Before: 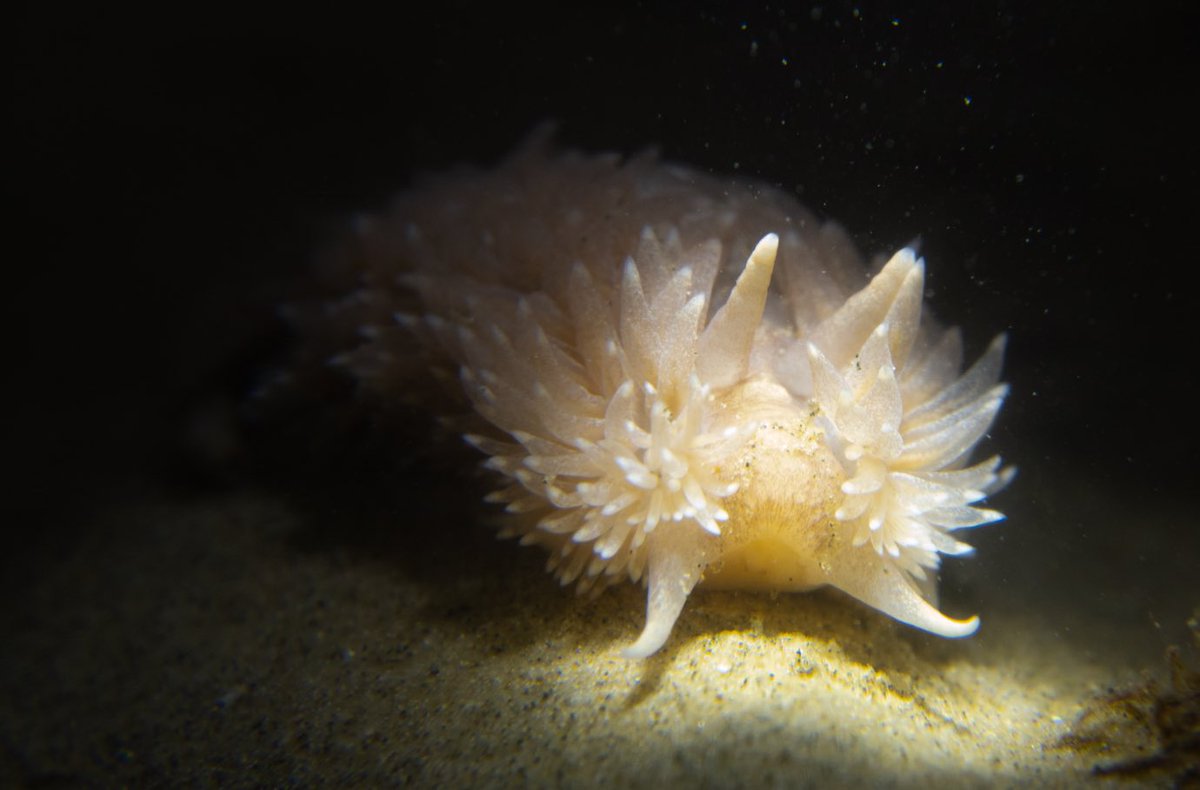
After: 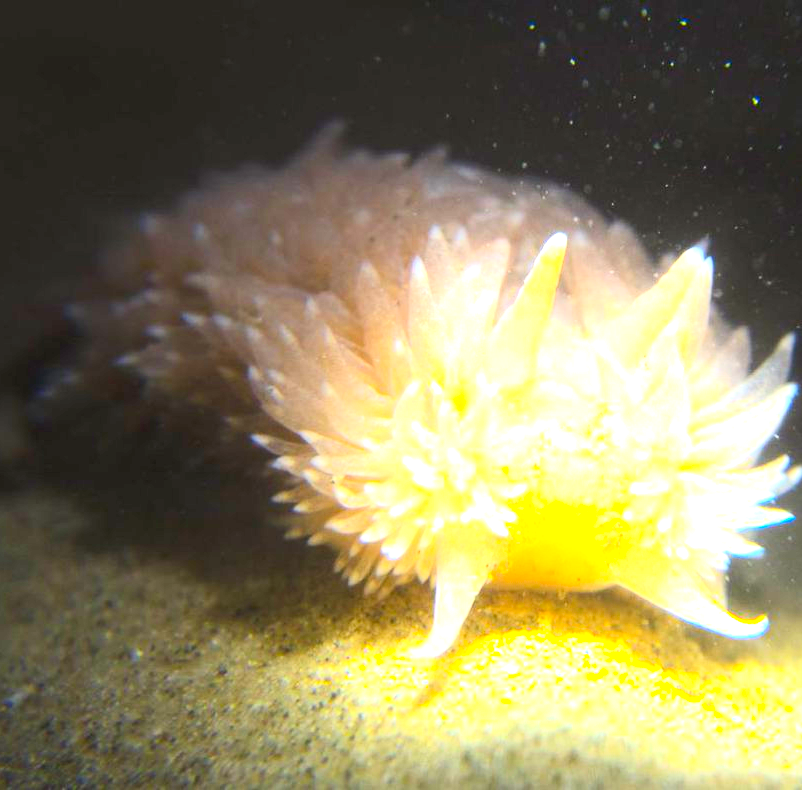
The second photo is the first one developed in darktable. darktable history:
contrast brightness saturation: contrast 0.24, brightness 0.26, saturation 0.39
crop and rotate: left 17.732%, right 15.423%
exposure: black level correction 0, exposure 1.975 EV, compensate exposure bias true, compensate highlight preservation false
rotate and perspective: crop left 0, crop top 0
